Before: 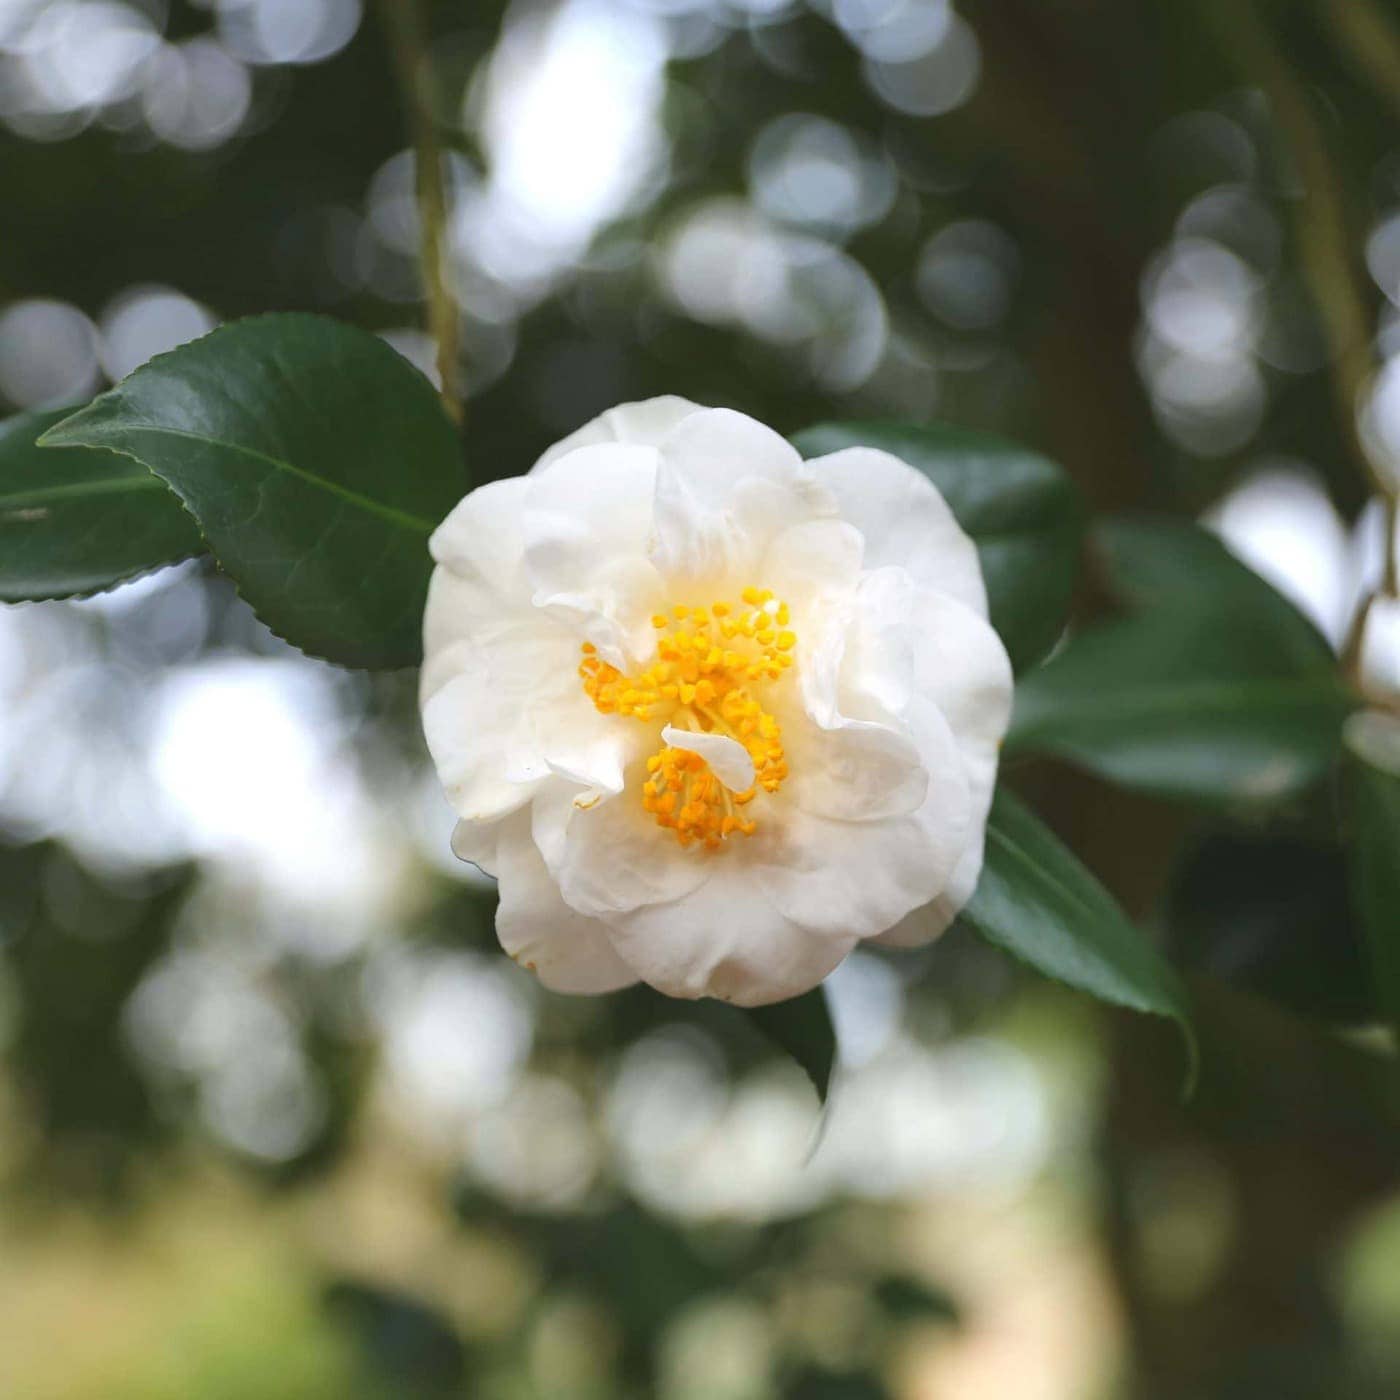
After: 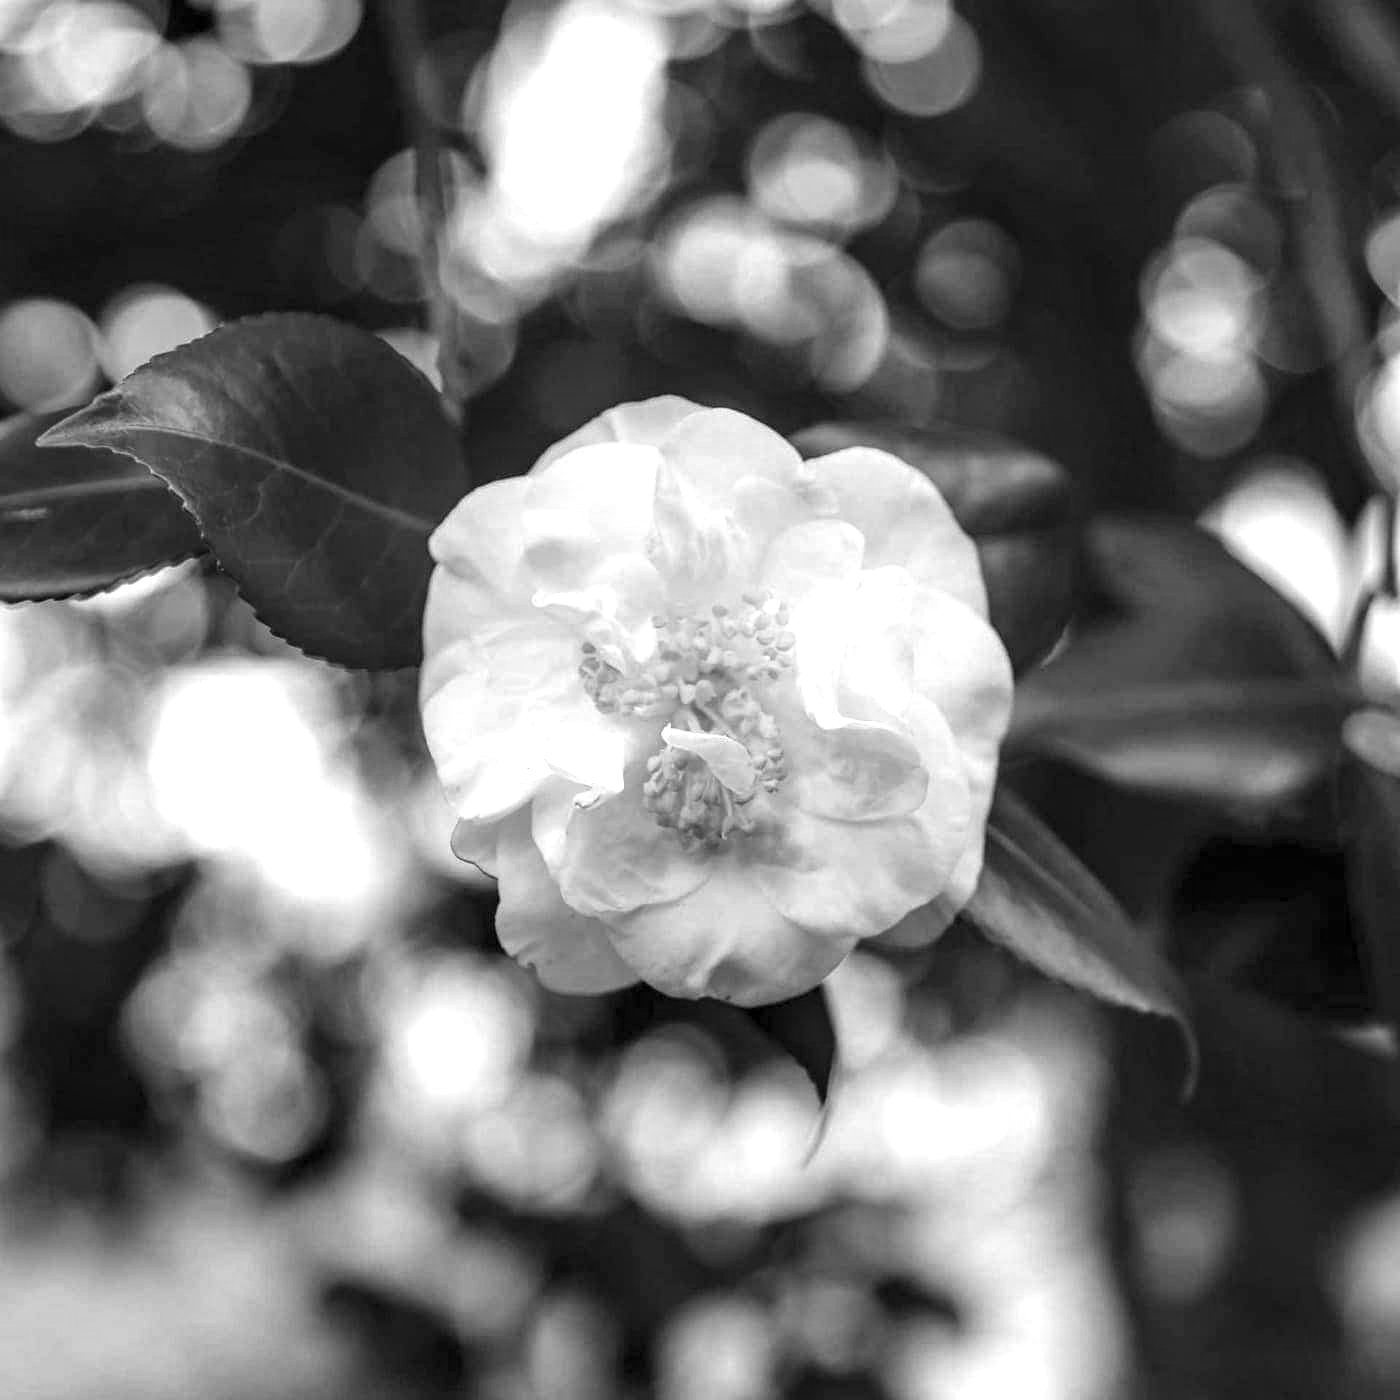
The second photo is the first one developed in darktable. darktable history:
color zones: curves: ch1 [(0, -0.014) (0.143, -0.013) (0.286, -0.013) (0.429, -0.016) (0.571, -0.019) (0.714, -0.015) (0.857, 0.002) (1, -0.014)]
local contrast: highlights 17%, detail 186%
